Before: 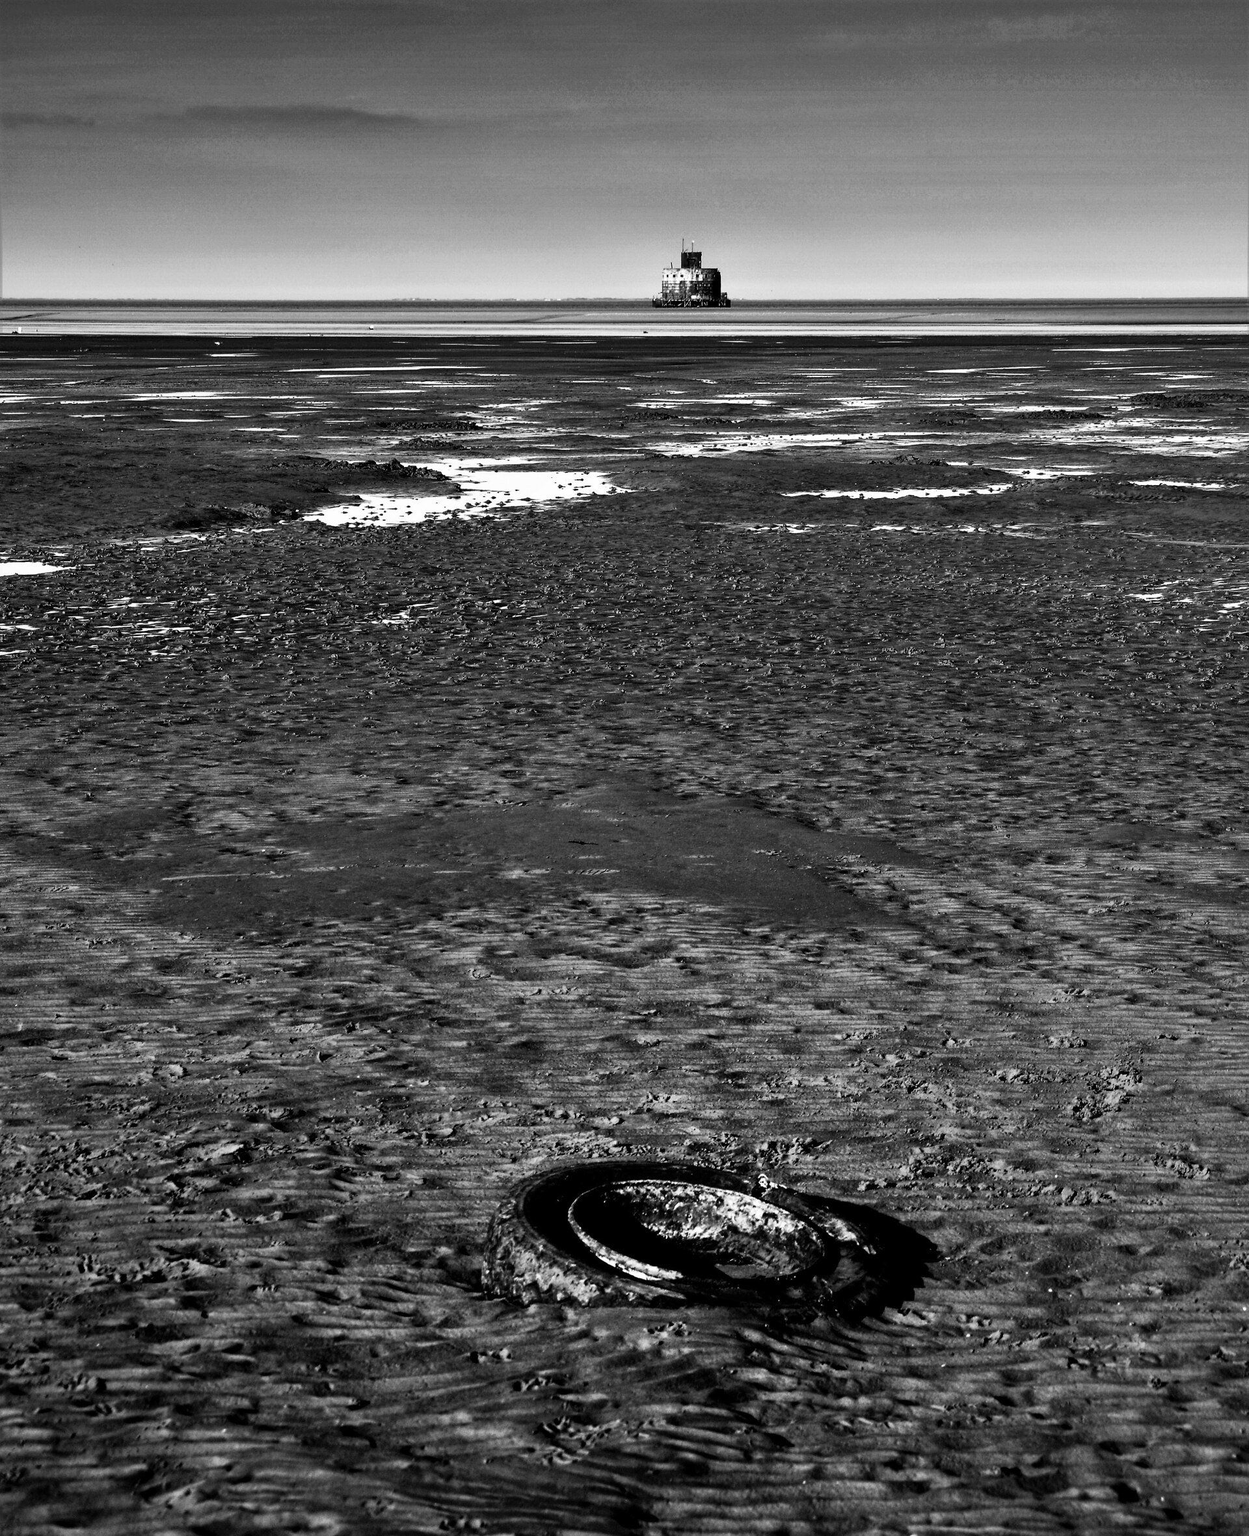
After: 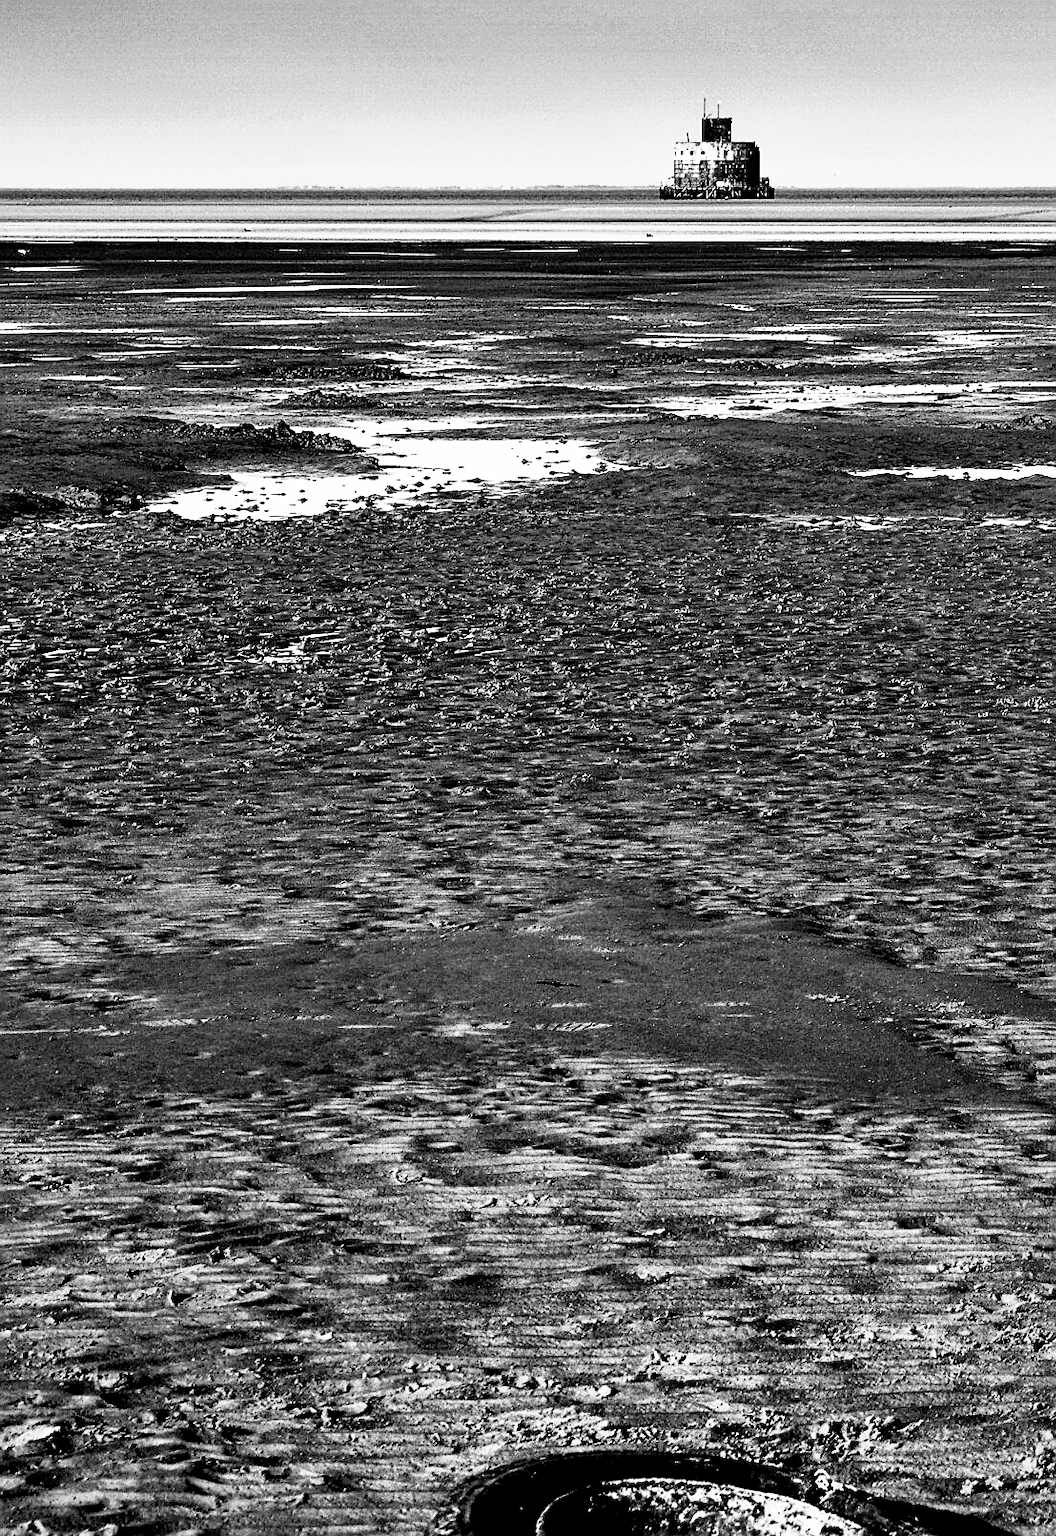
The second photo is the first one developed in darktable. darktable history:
crop: left 16.202%, top 11.208%, right 26.045%, bottom 20.557%
tone curve: curves: ch0 [(0, 0) (0.093, 0.104) (0.226, 0.291) (0.327, 0.431) (0.471, 0.648) (0.759, 0.926) (1, 1)], color space Lab, linked channels, preserve colors none
exposure: black level correction 0.007, compensate highlight preservation false
sharpen: on, module defaults
